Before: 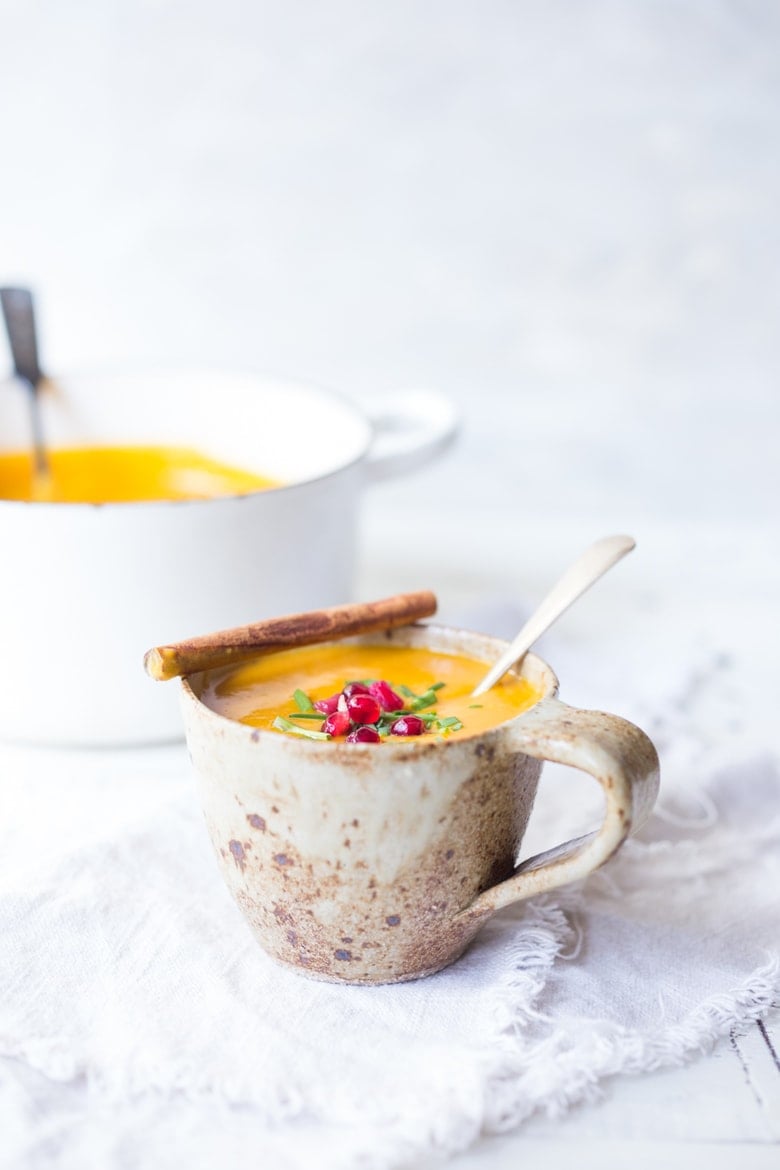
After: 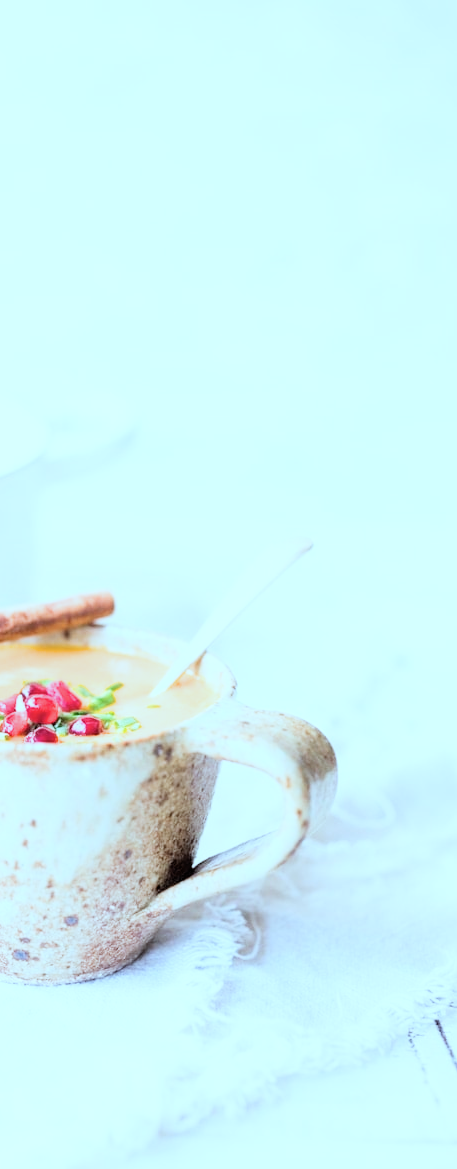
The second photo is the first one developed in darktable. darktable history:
filmic rgb: black relative exposure -5.06 EV, white relative exposure 3.97 EV, hardness 2.89, contrast 1.298, highlights saturation mix -29.27%
exposure: black level correction 0.001, exposure 1.128 EV, compensate exposure bias true, compensate highlight preservation false
crop: left 41.295%
color correction: highlights a* -11.71, highlights b* -15.01
local contrast: mode bilateral grid, contrast 99, coarseness 99, detail 91%, midtone range 0.2
